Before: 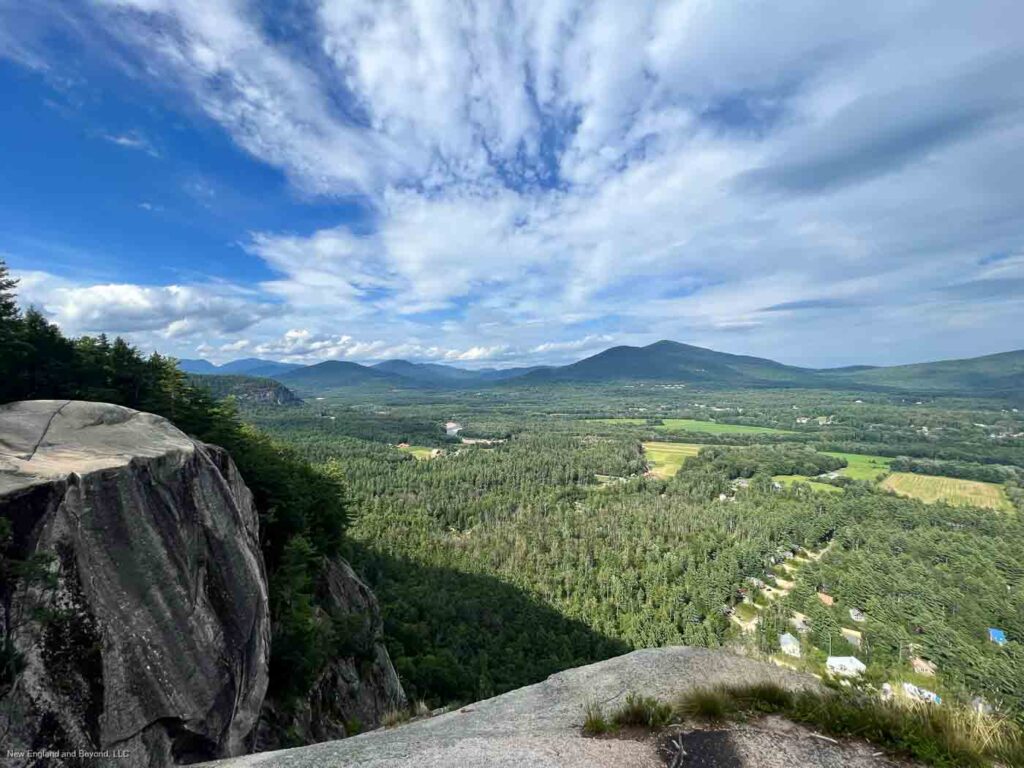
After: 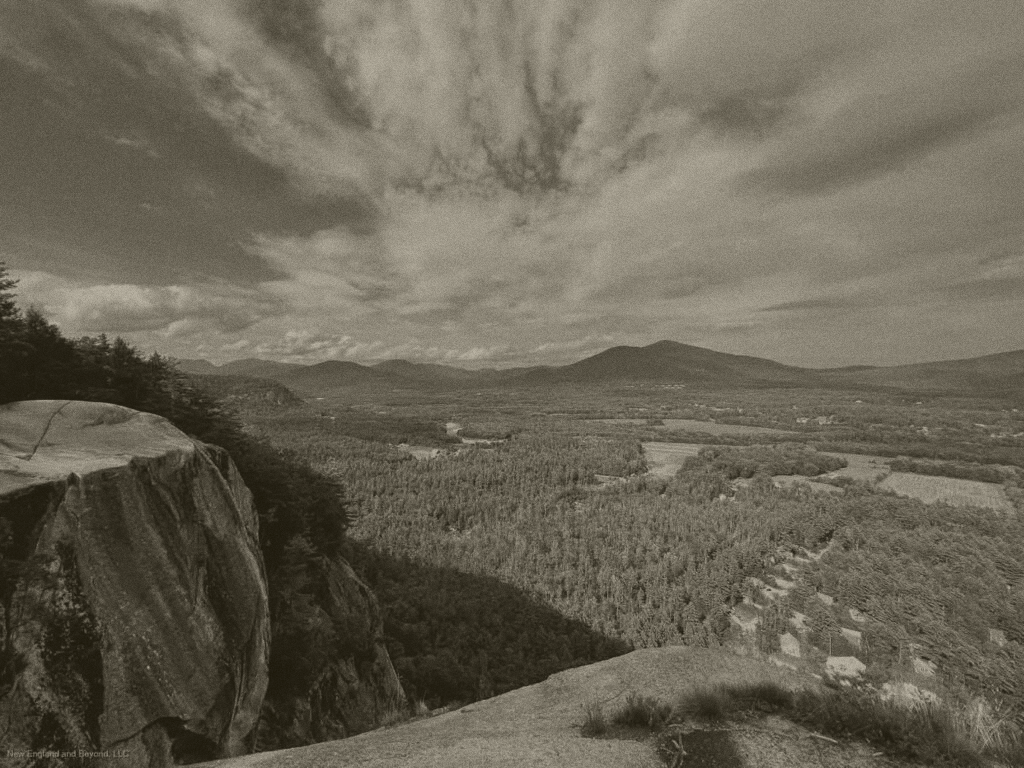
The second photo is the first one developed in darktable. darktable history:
colorize: hue 41.44°, saturation 22%, source mix 60%, lightness 10.61%
grain: coarseness 0.09 ISO
